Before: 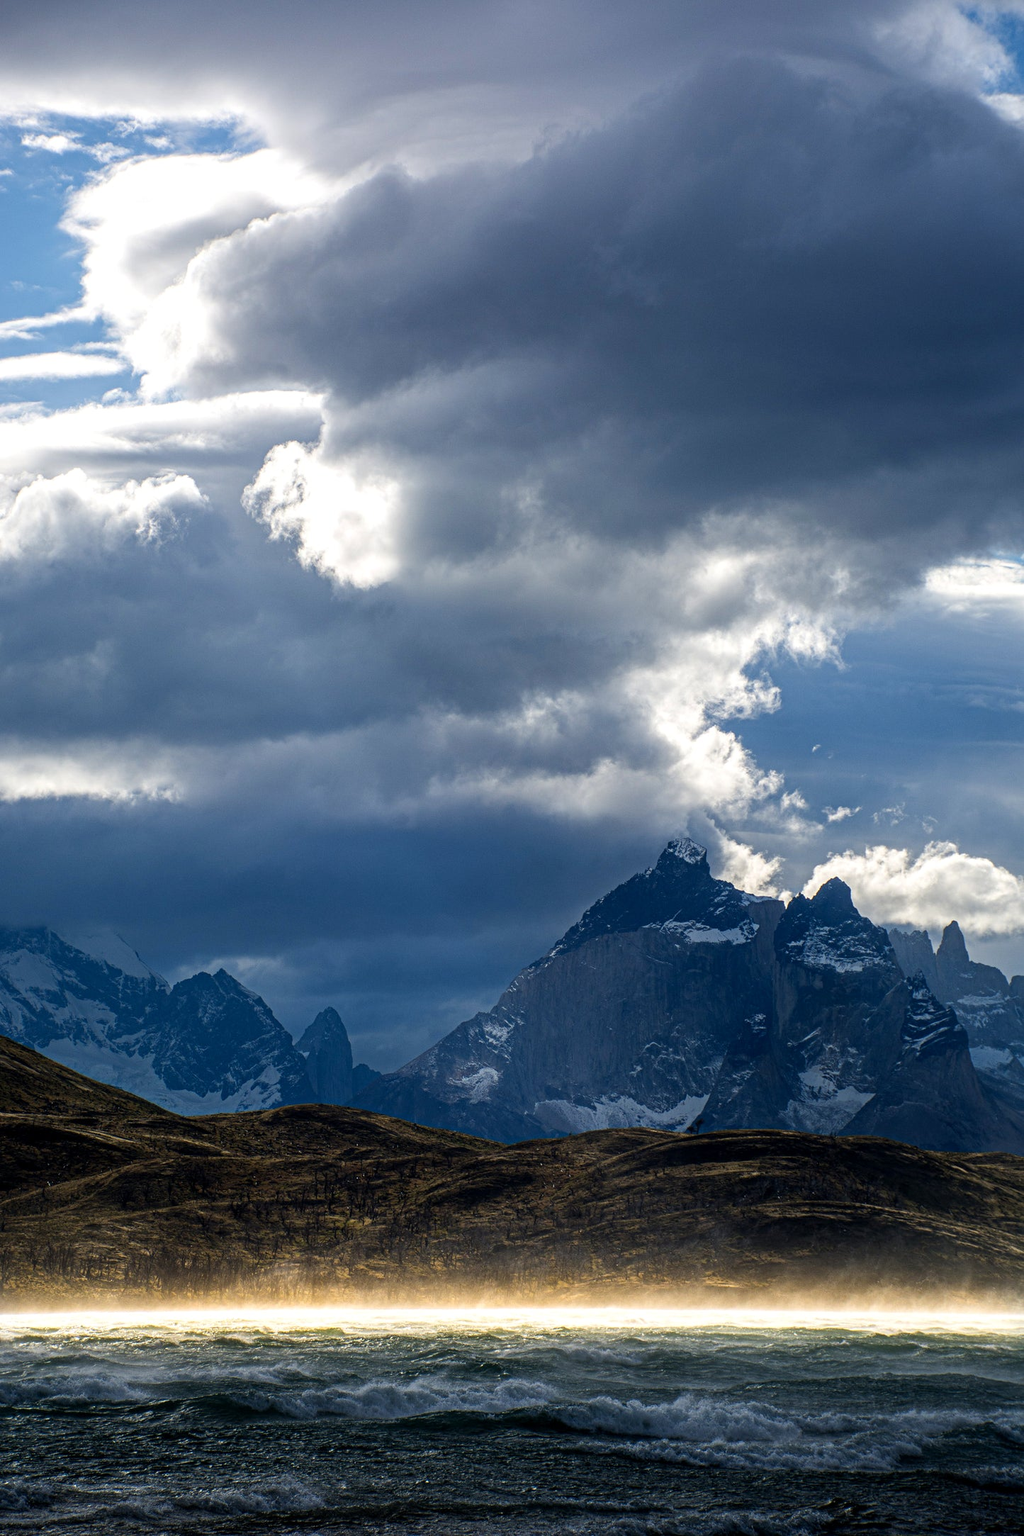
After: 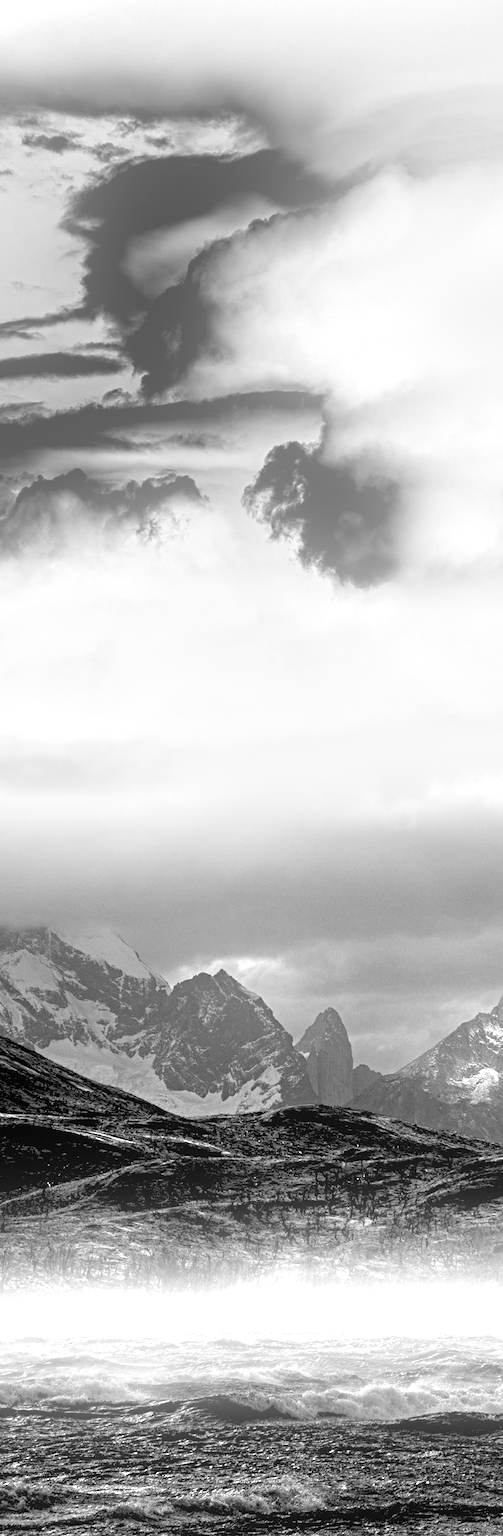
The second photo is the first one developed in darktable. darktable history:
color correction: highlights a* 17.88, highlights b* 18.79
exposure: black level correction 0, exposure 2.138 EV, compensate exposure bias true, compensate highlight preservation false
bloom: on, module defaults
rgb levels: levels [[0.029, 0.461, 0.922], [0, 0.5, 1], [0, 0.5, 1]]
crop and rotate: left 0%, top 0%, right 50.845%
monochrome: a 32, b 64, size 2.3
